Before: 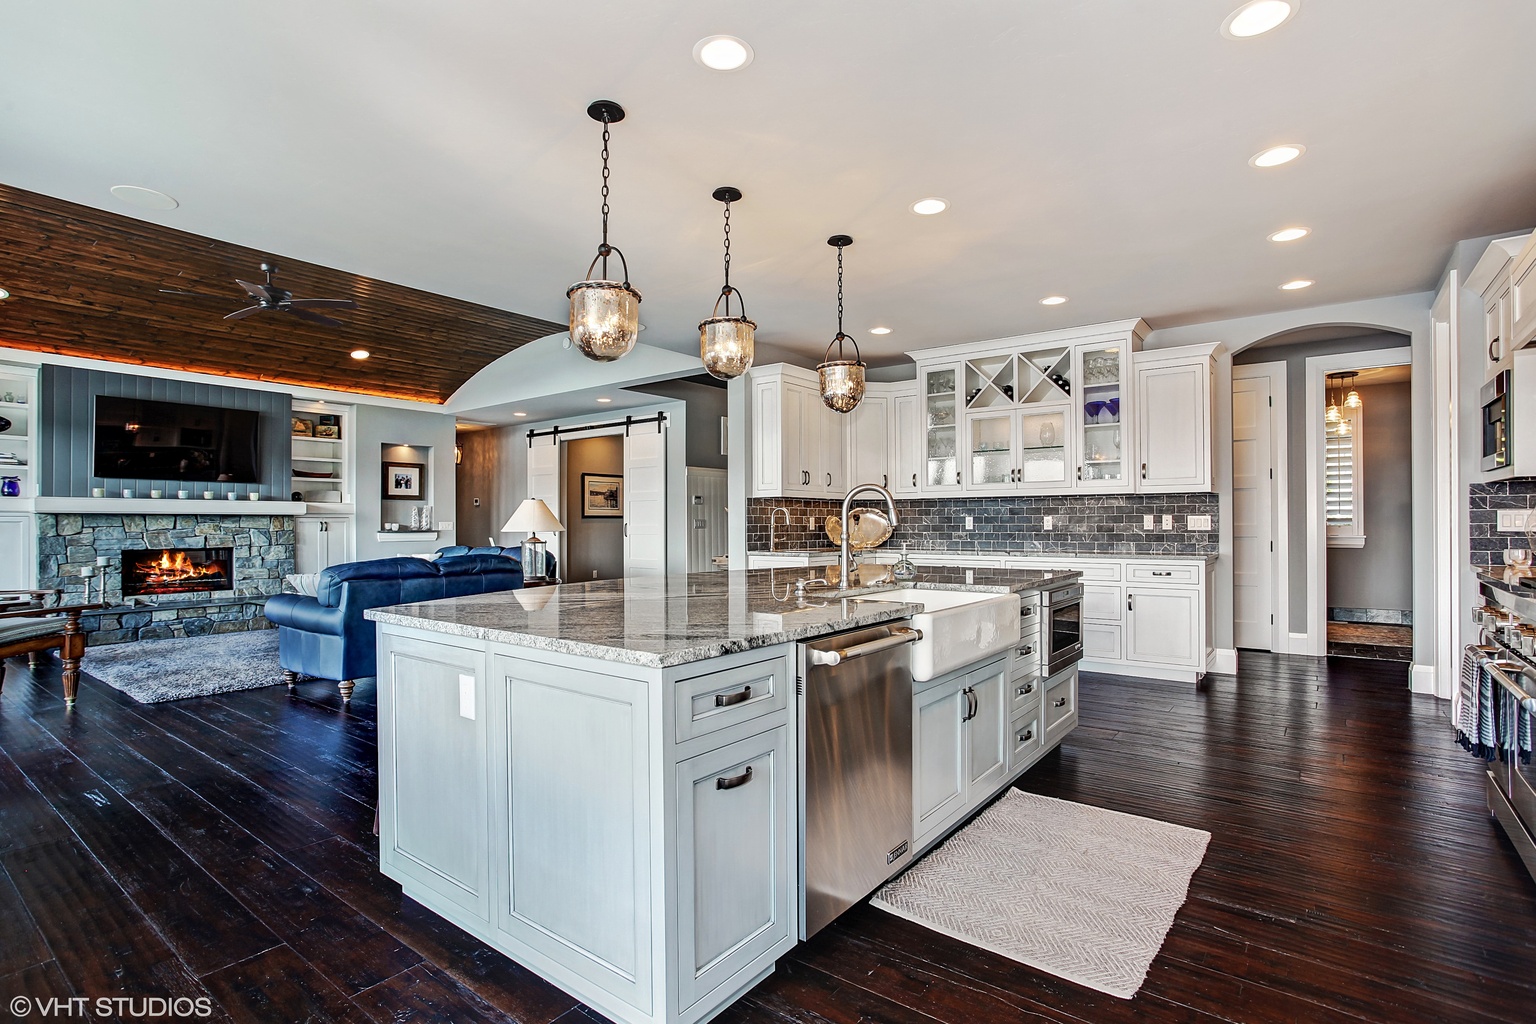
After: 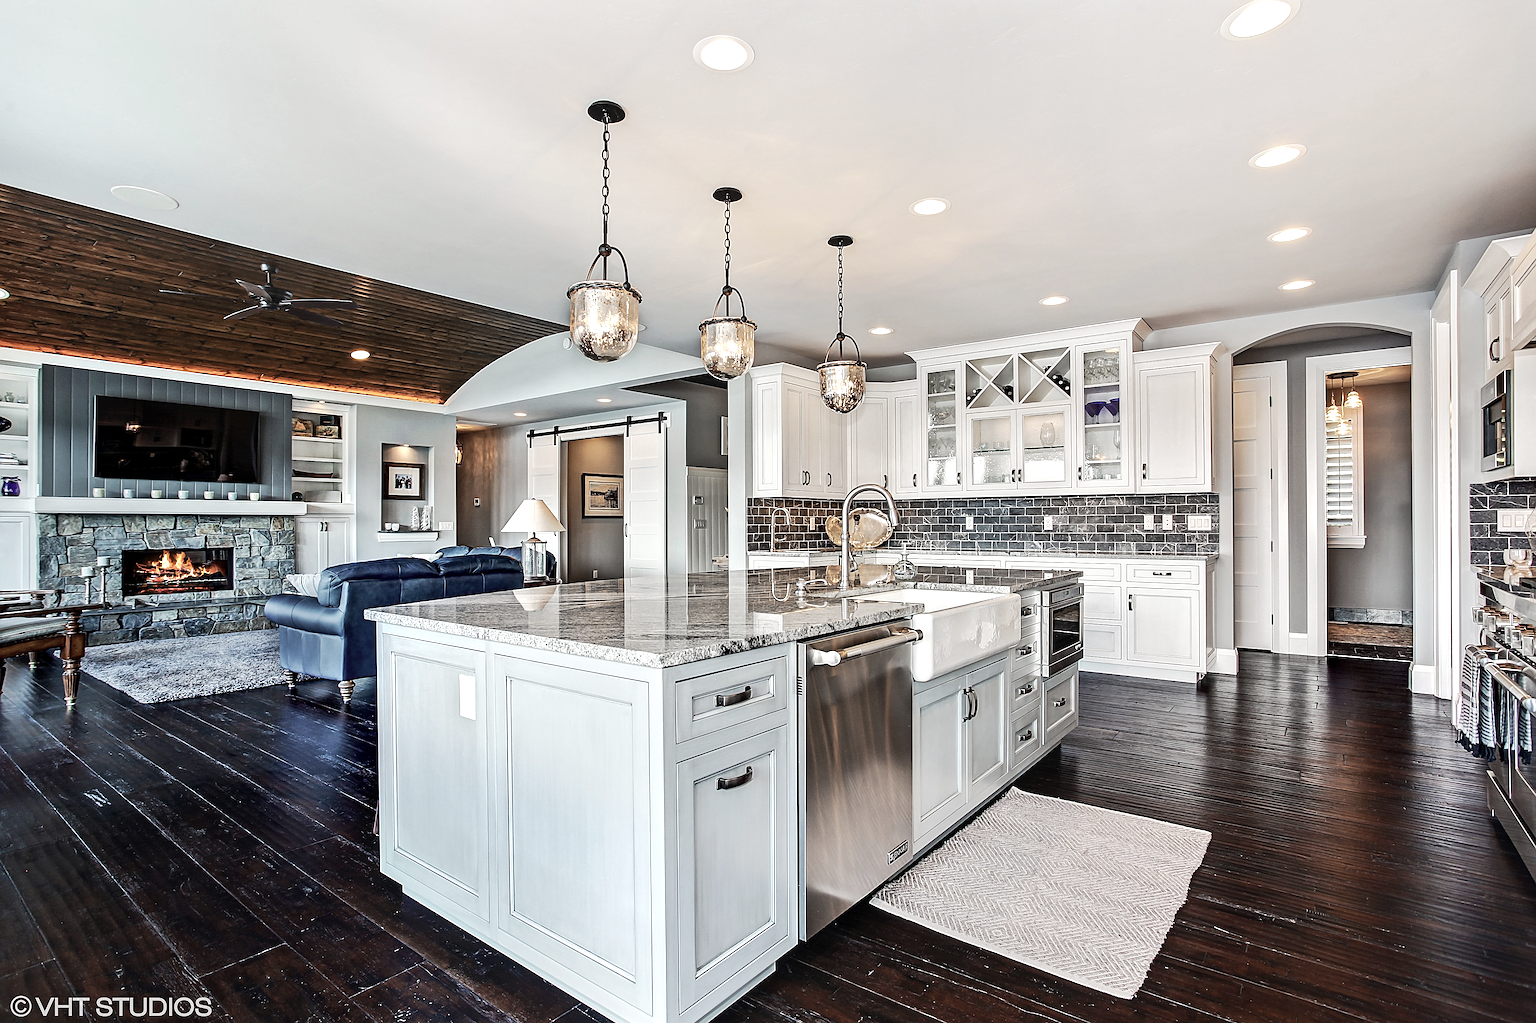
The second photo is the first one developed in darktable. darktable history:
exposure: exposure 0.3 EV, compensate highlight preservation false
sharpen: radius 1.967
contrast brightness saturation: contrast 0.1, saturation -0.36
